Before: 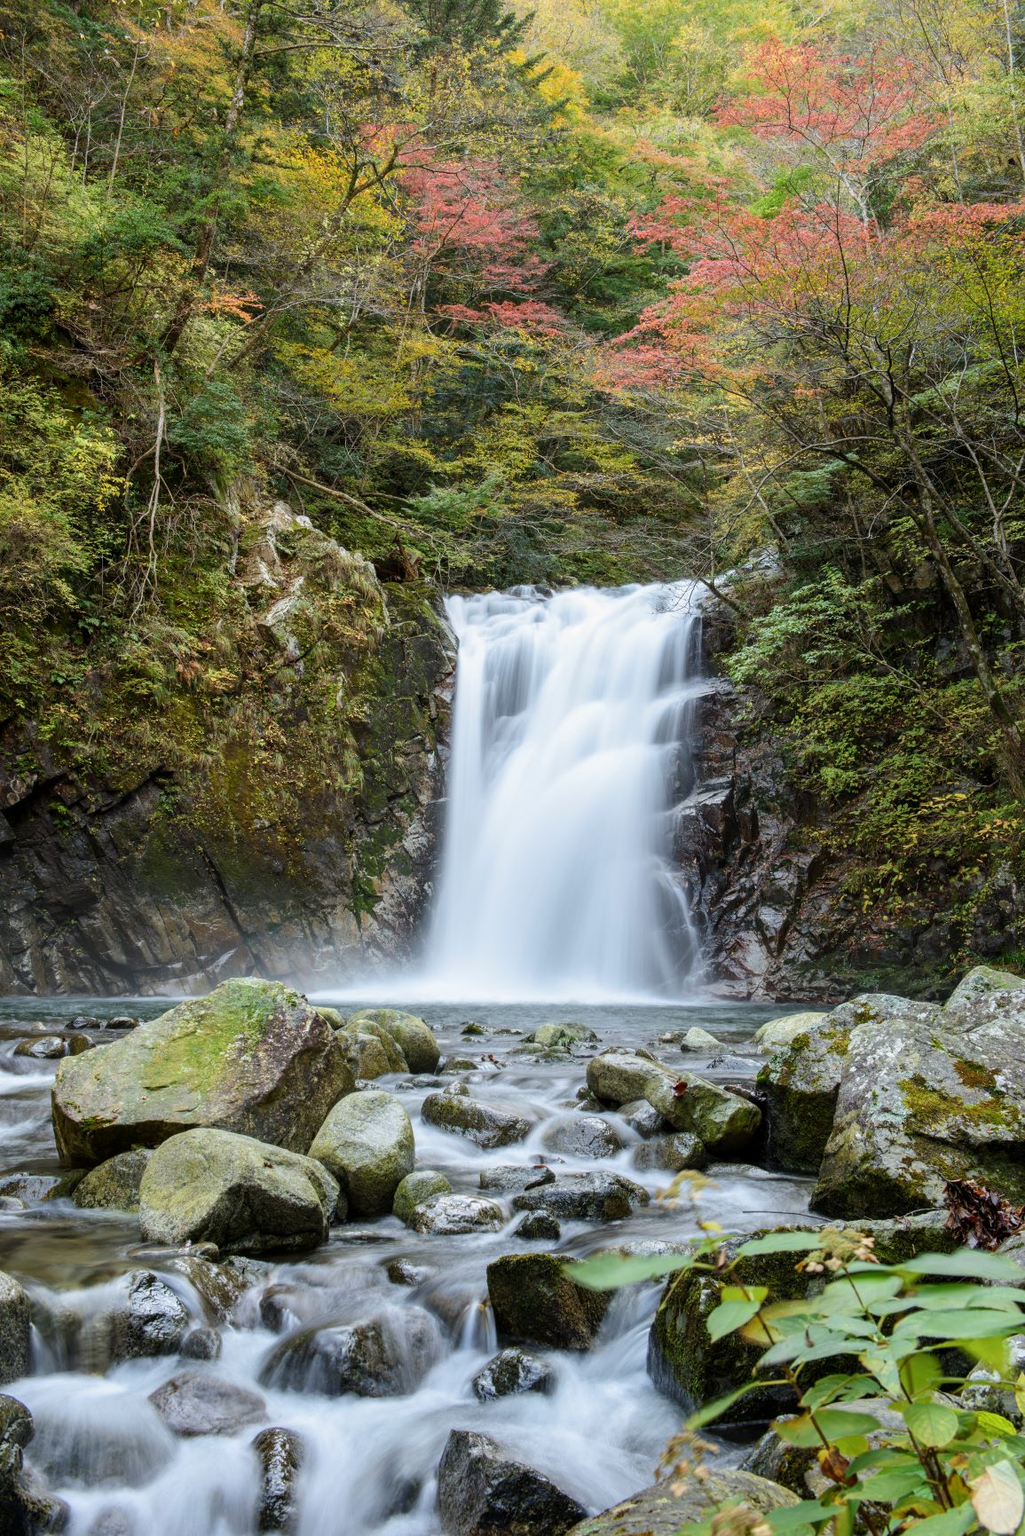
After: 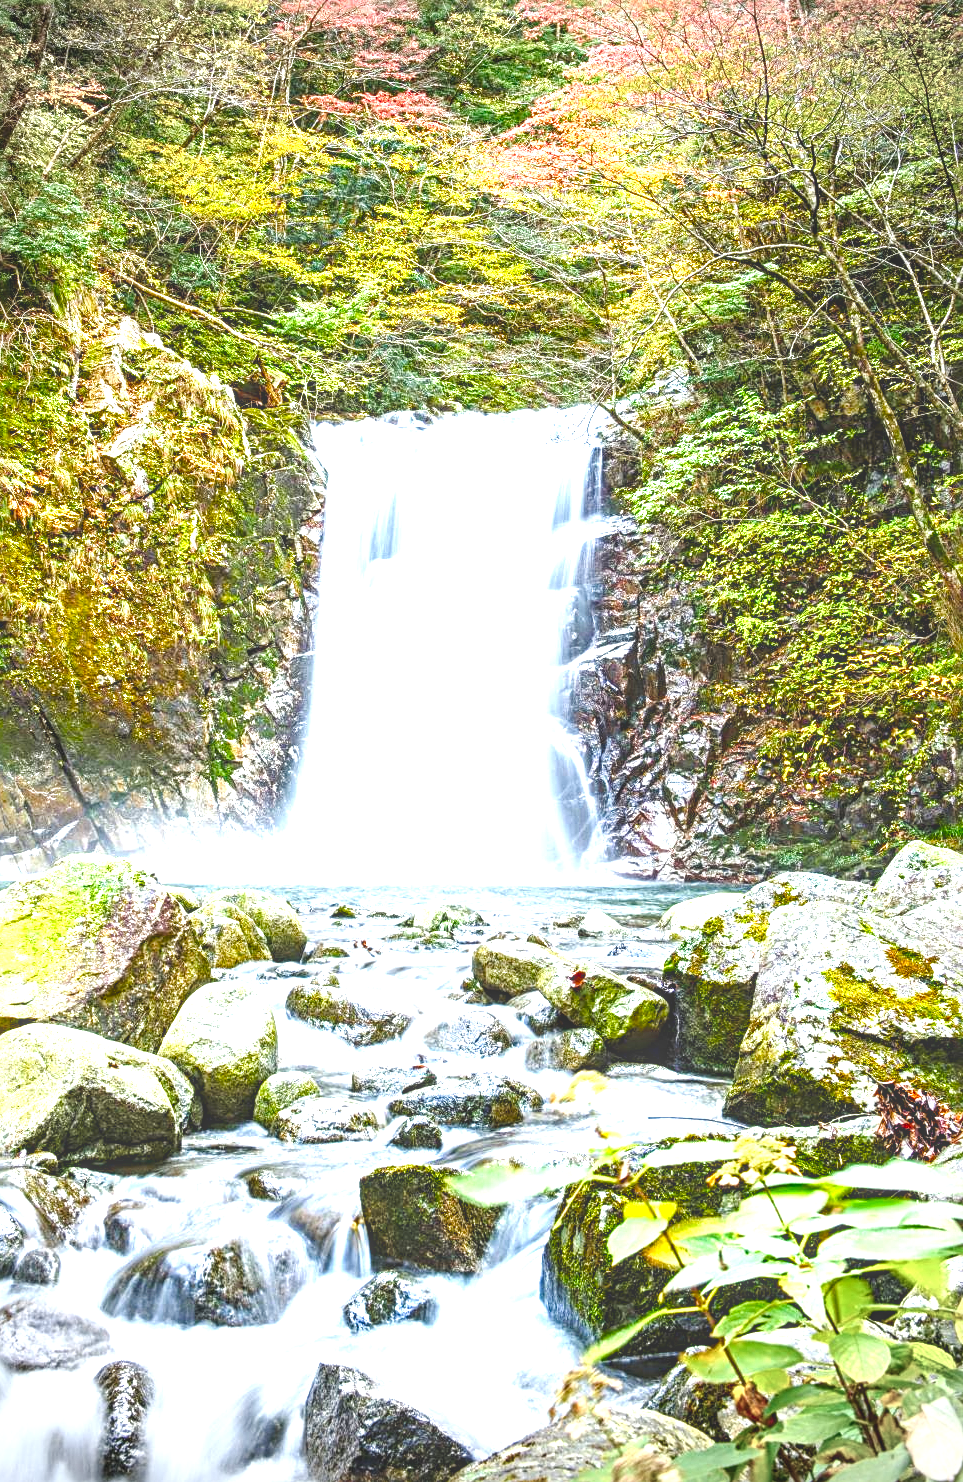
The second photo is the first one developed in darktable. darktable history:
levels: levels [0, 0.445, 1]
exposure: black level correction 0, exposure 1.104 EV, compensate exposure bias true, compensate highlight preservation false
local contrast: detail 142%
crop: left 16.426%, top 14.364%
sharpen: radius 3.999
color balance rgb: power › hue 310.37°, global offset › luminance 1.502%, linear chroma grading › global chroma 14.676%, perceptual saturation grading › global saturation 20%, perceptual saturation grading › highlights -24.777%, perceptual saturation grading › shadows 49.778%, perceptual brilliance grading › global brilliance 18.514%
vignetting: fall-off radius 31.41%
